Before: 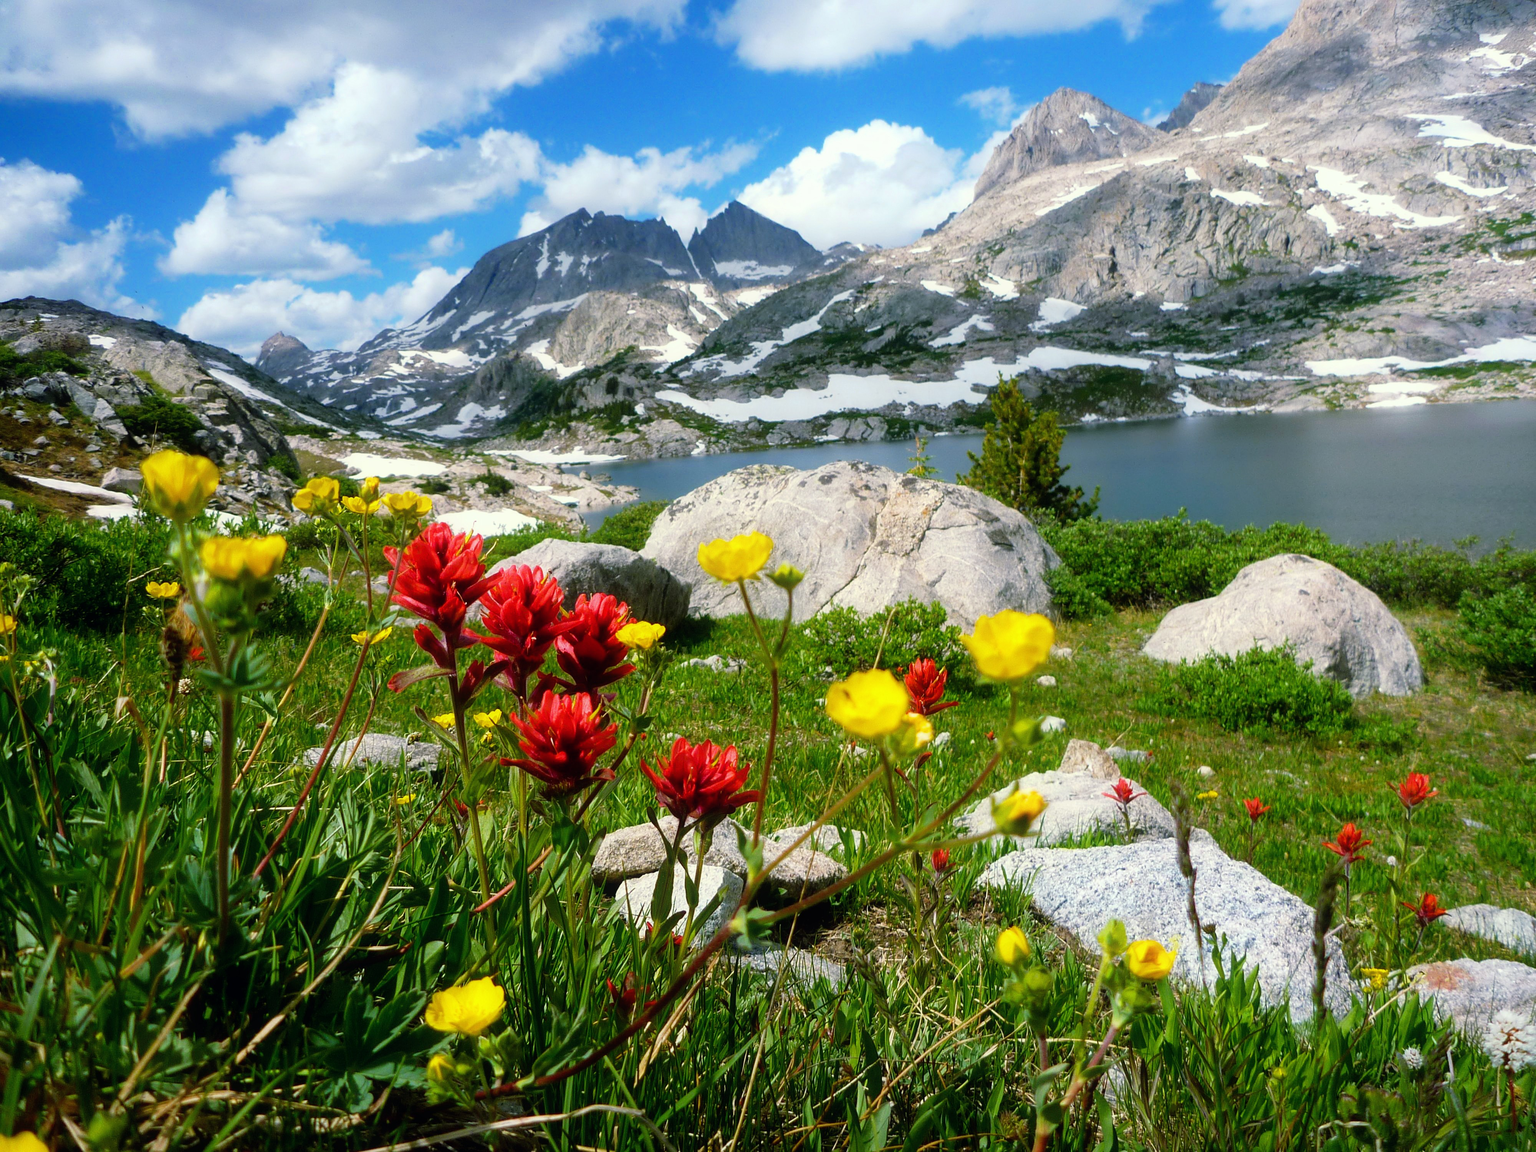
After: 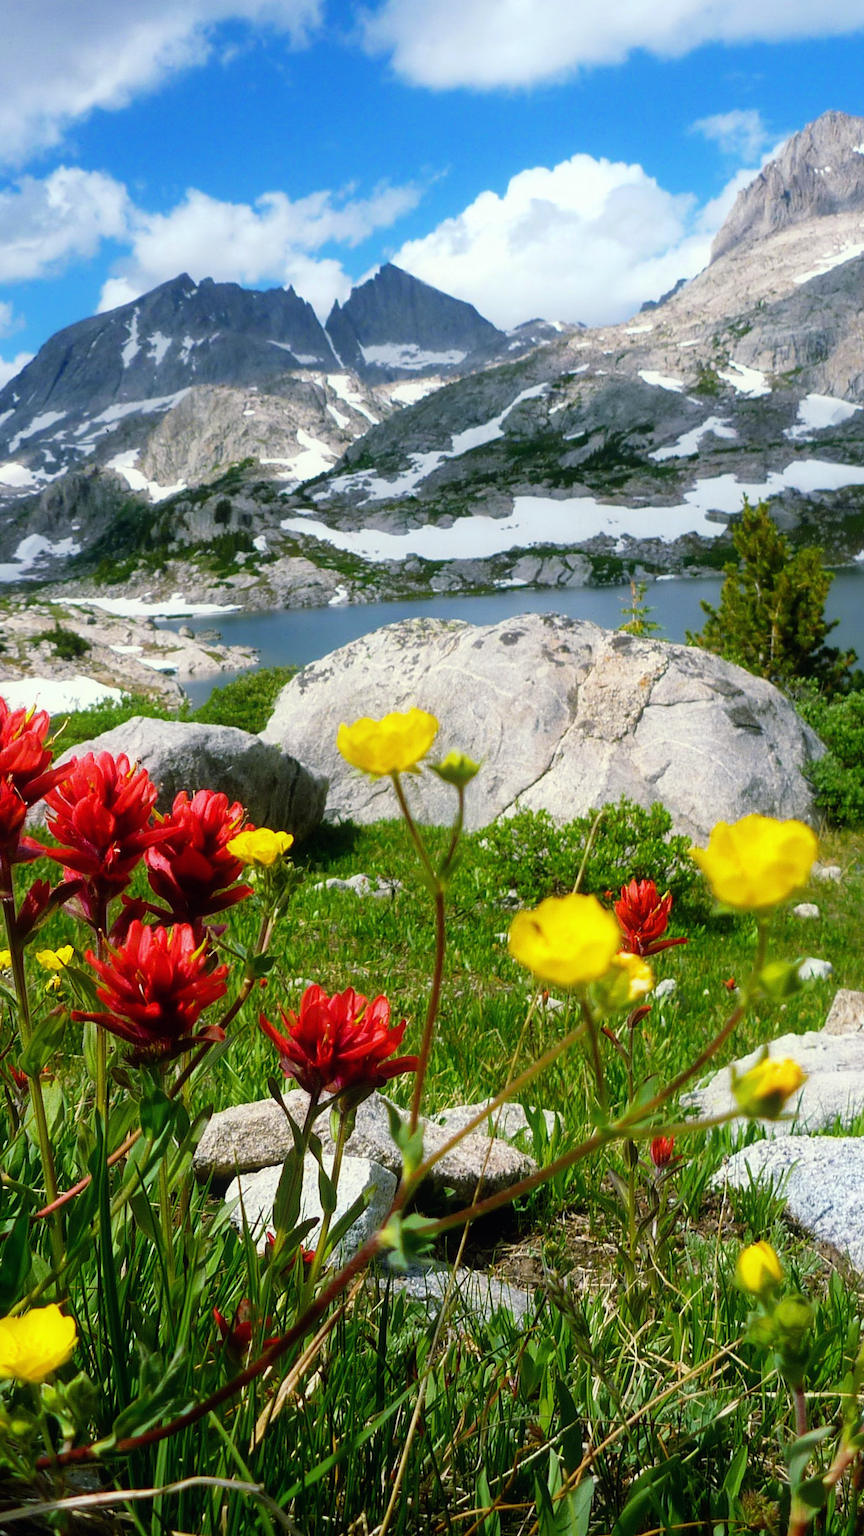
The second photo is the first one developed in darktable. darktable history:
crop: left 28.583%, right 29.231%
white balance: red 0.988, blue 1.017
rotate and perspective: rotation 0.192°, lens shift (horizontal) -0.015, crop left 0.005, crop right 0.996, crop top 0.006, crop bottom 0.99
